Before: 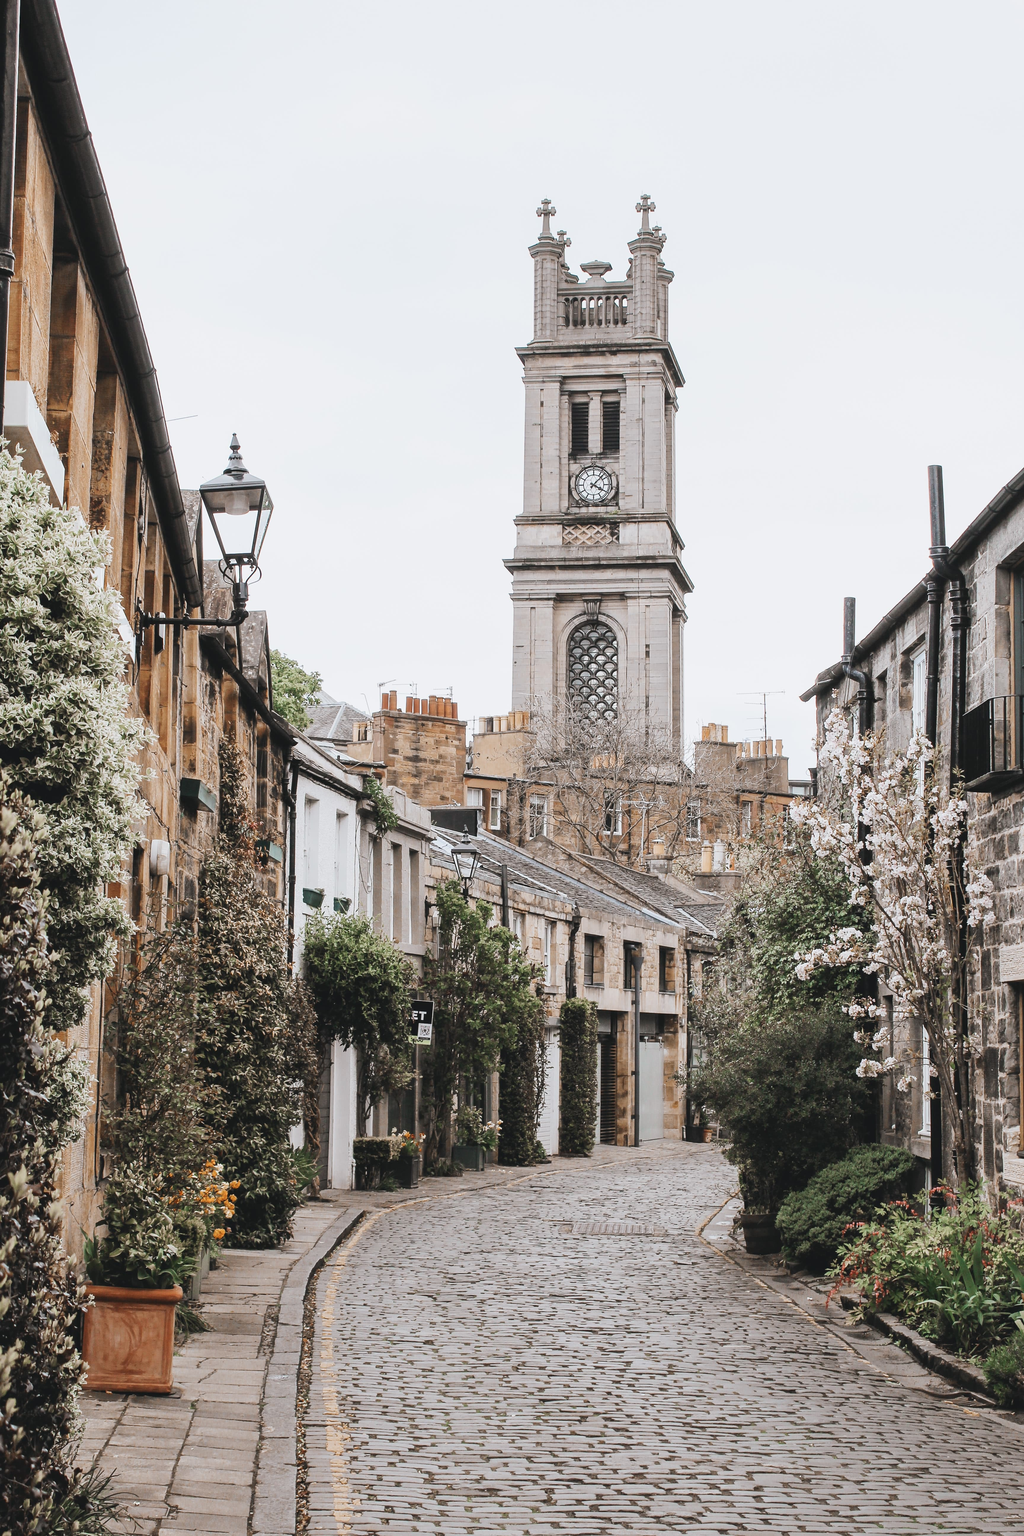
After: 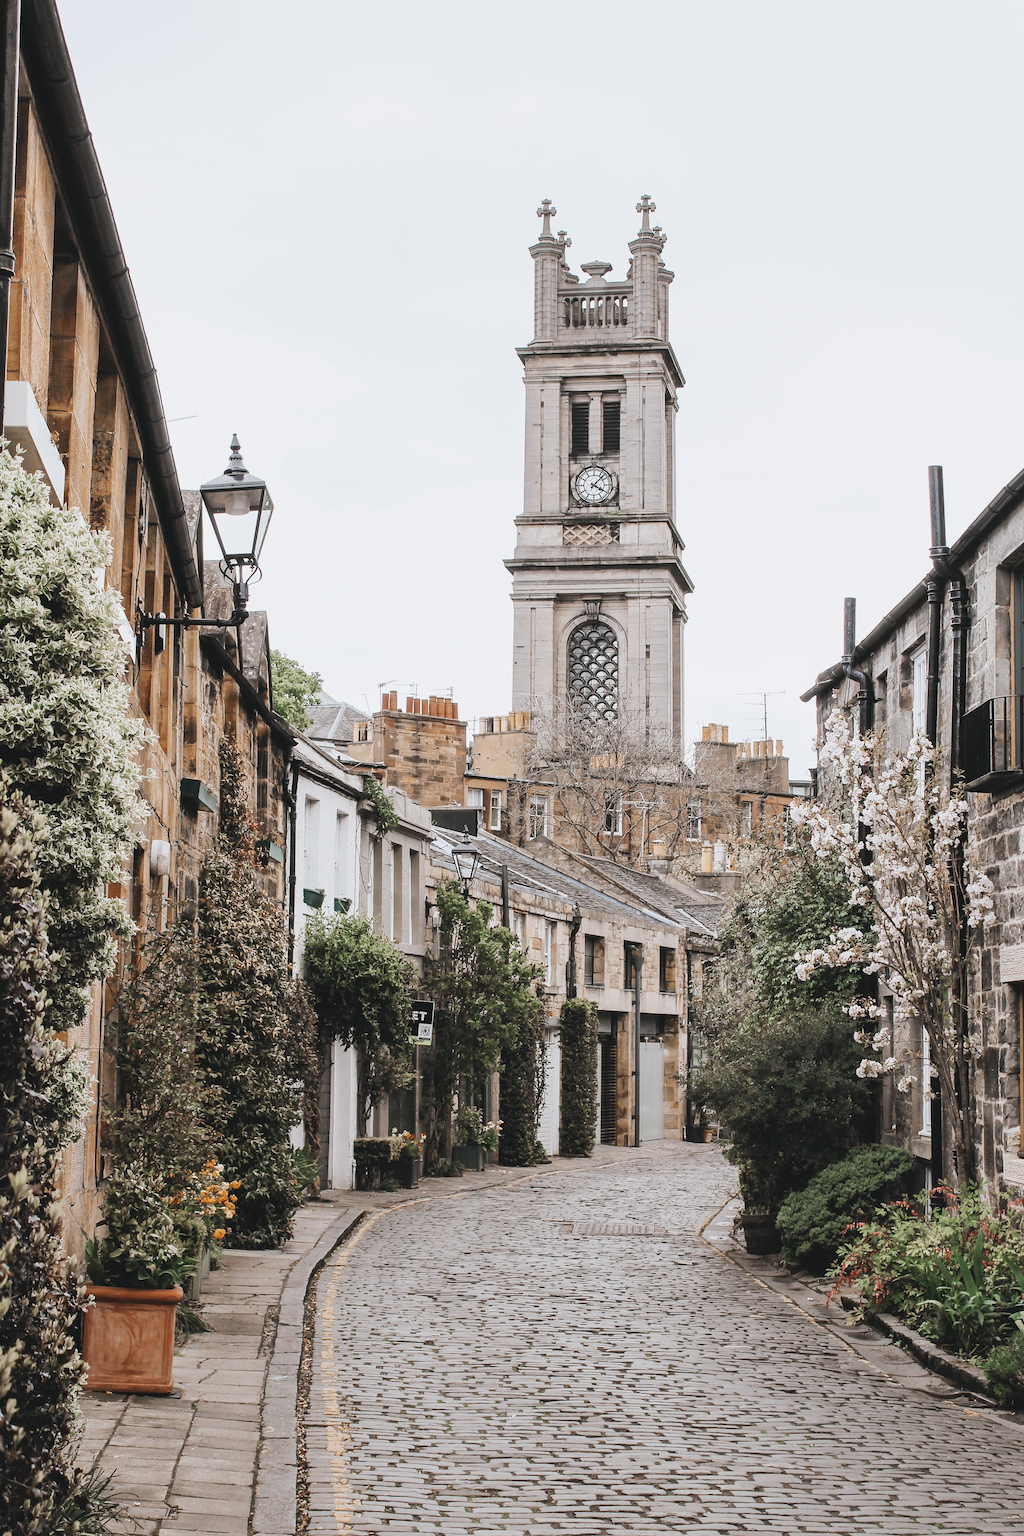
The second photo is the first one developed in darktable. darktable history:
tone equalizer: on, module defaults
color zones: curves: ch0 [(0, 0.5) (0.143, 0.5) (0.286, 0.5) (0.429, 0.495) (0.571, 0.437) (0.714, 0.44) (0.857, 0.496) (1, 0.5)]
